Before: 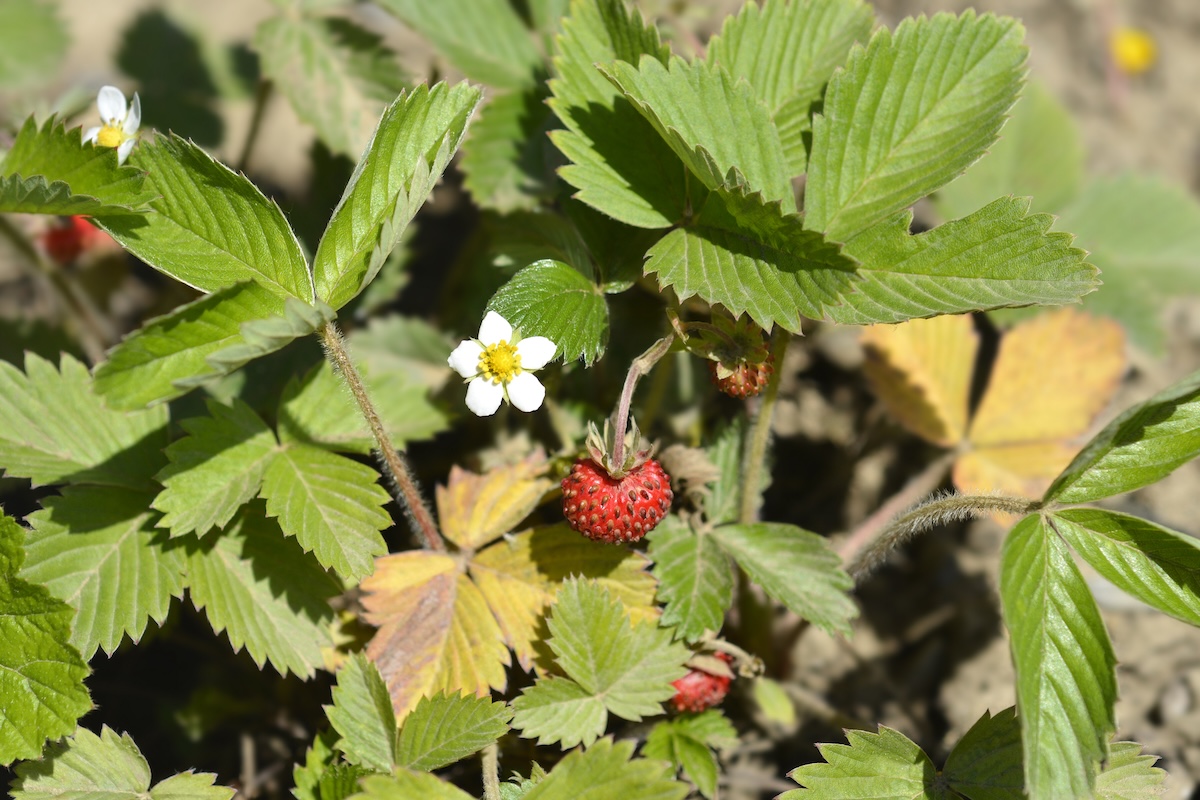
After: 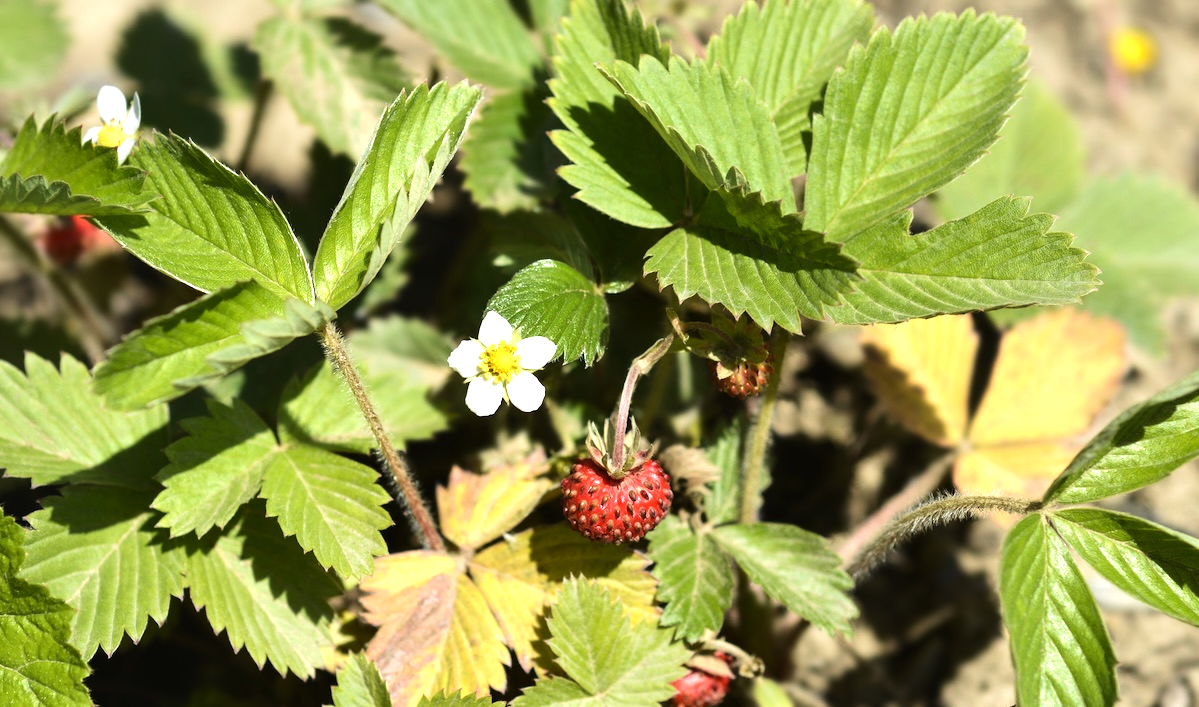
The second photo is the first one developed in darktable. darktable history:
crop and rotate: top 0%, bottom 11.536%
velvia: on, module defaults
tone equalizer: -8 EV -0.773 EV, -7 EV -0.682 EV, -6 EV -0.622 EV, -5 EV -0.388 EV, -3 EV 0.394 EV, -2 EV 0.6 EV, -1 EV 0.696 EV, +0 EV 0.772 EV, edges refinement/feathering 500, mask exposure compensation -1.57 EV, preserve details no
